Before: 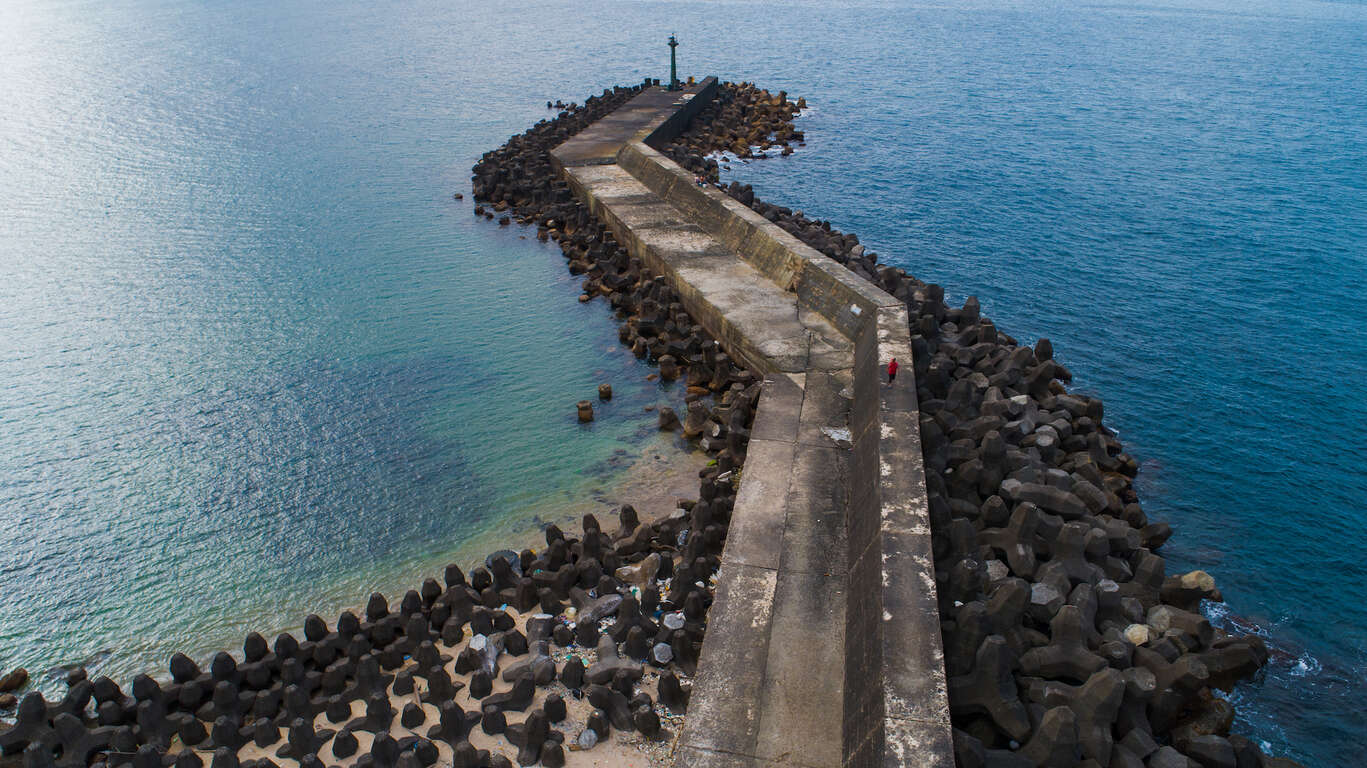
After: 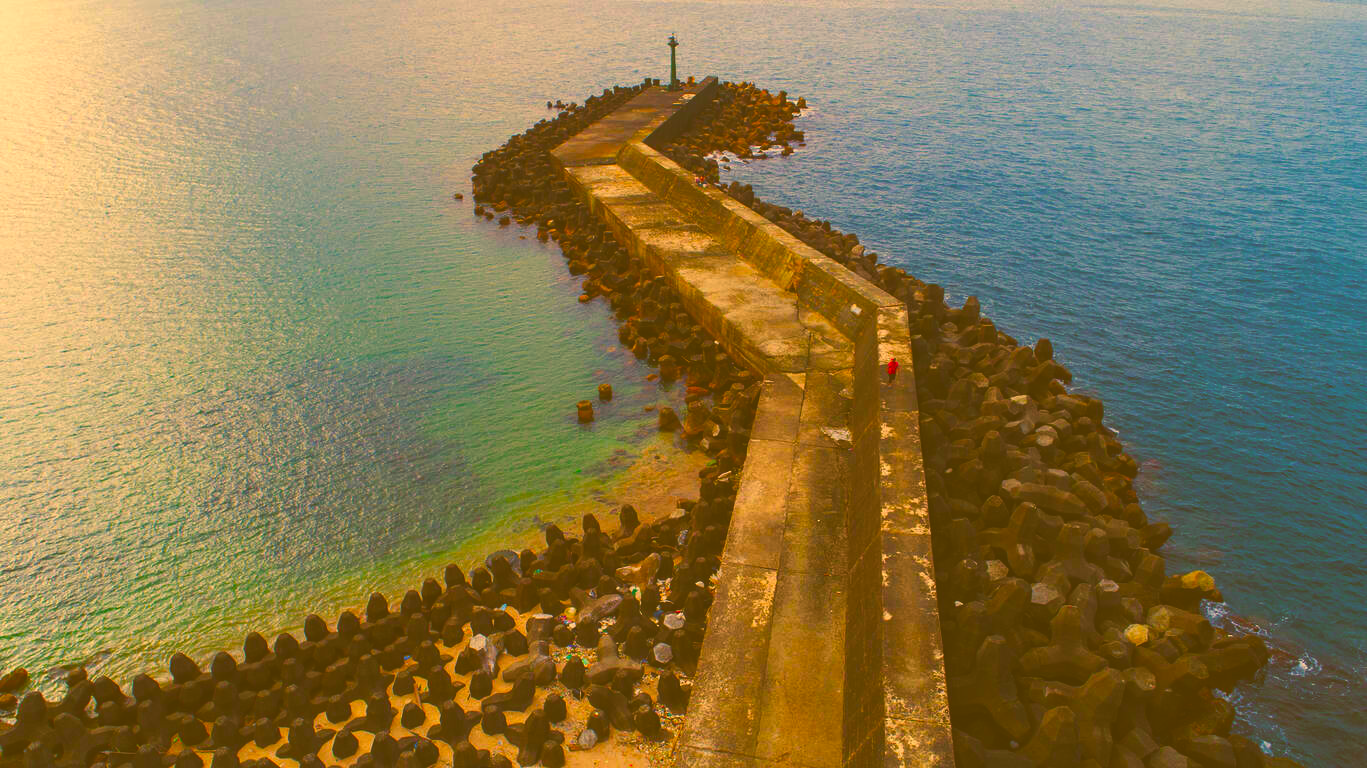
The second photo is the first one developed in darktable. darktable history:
exposure: black level correction -0.041, exposure 0.064 EV, compensate highlight preservation false
color balance rgb: perceptual saturation grading › global saturation 35%, perceptual saturation grading › highlights -25%, perceptual saturation grading › shadows 50%
color correction: highlights a* 10.44, highlights b* 30.04, shadows a* 2.73, shadows b* 17.51, saturation 1.72
